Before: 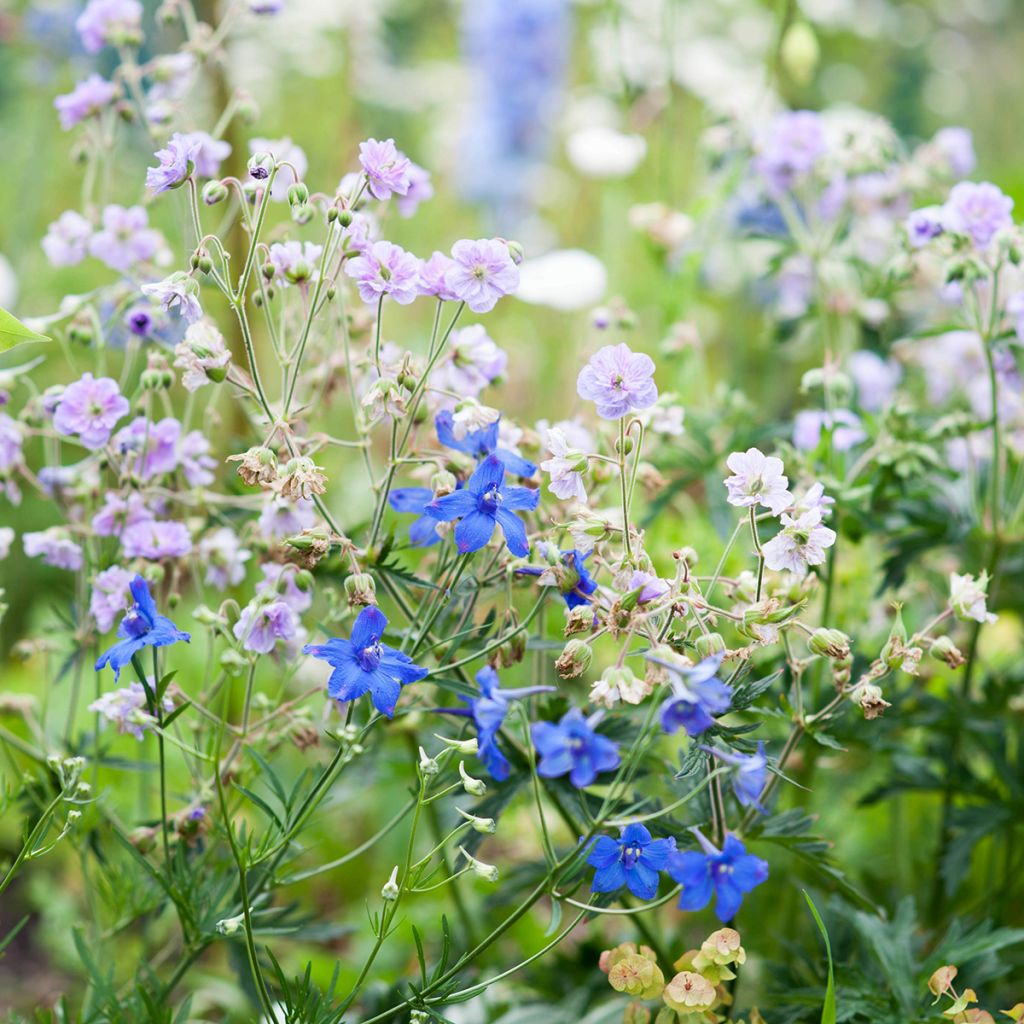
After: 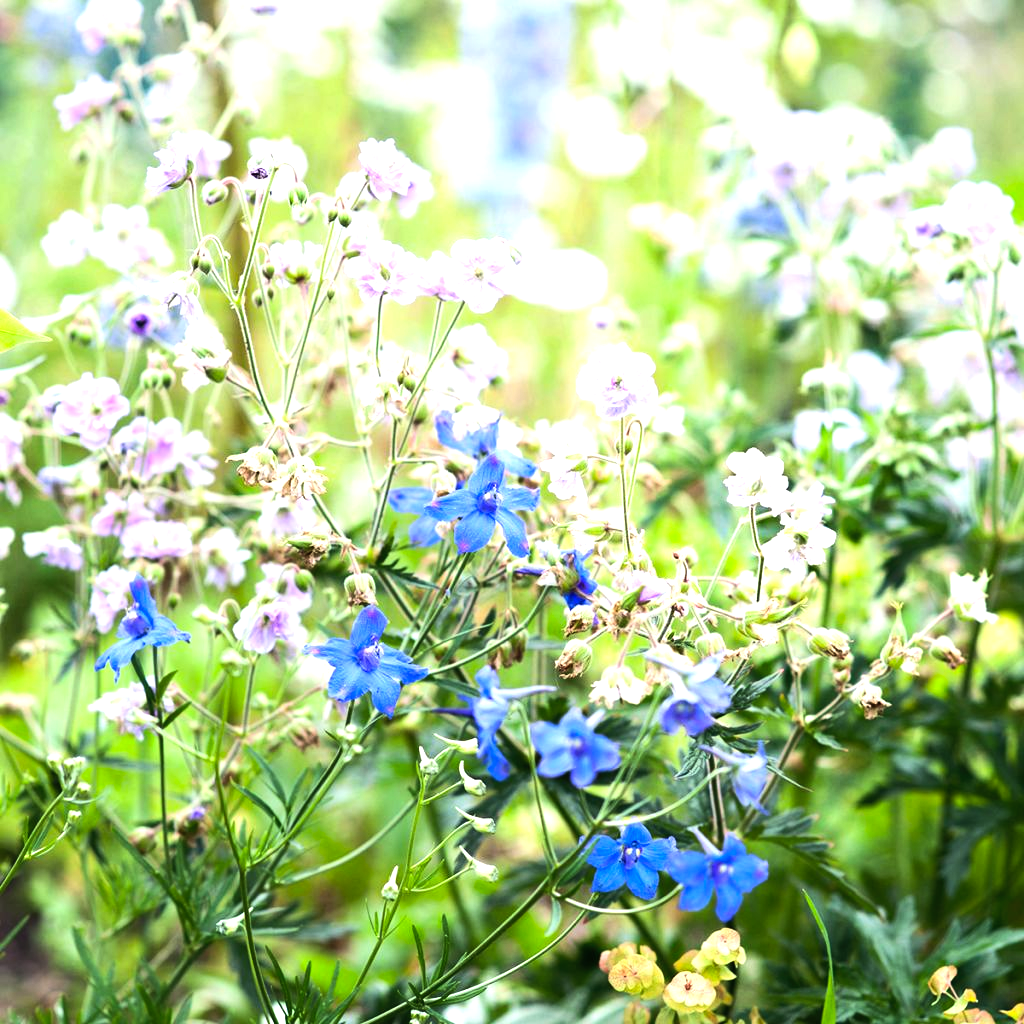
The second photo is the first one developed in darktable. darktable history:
tone equalizer: -8 EV -1.08 EV, -7 EV -1.01 EV, -6 EV -0.867 EV, -5 EV -0.578 EV, -3 EV 0.578 EV, -2 EV 0.867 EV, -1 EV 1.01 EV, +0 EV 1.08 EV, edges refinement/feathering 500, mask exposure compensation -1.57 EV, preserve details no
contrast brightness saturation: contrast 0.03, brightness 0.06, saturation 0.13
